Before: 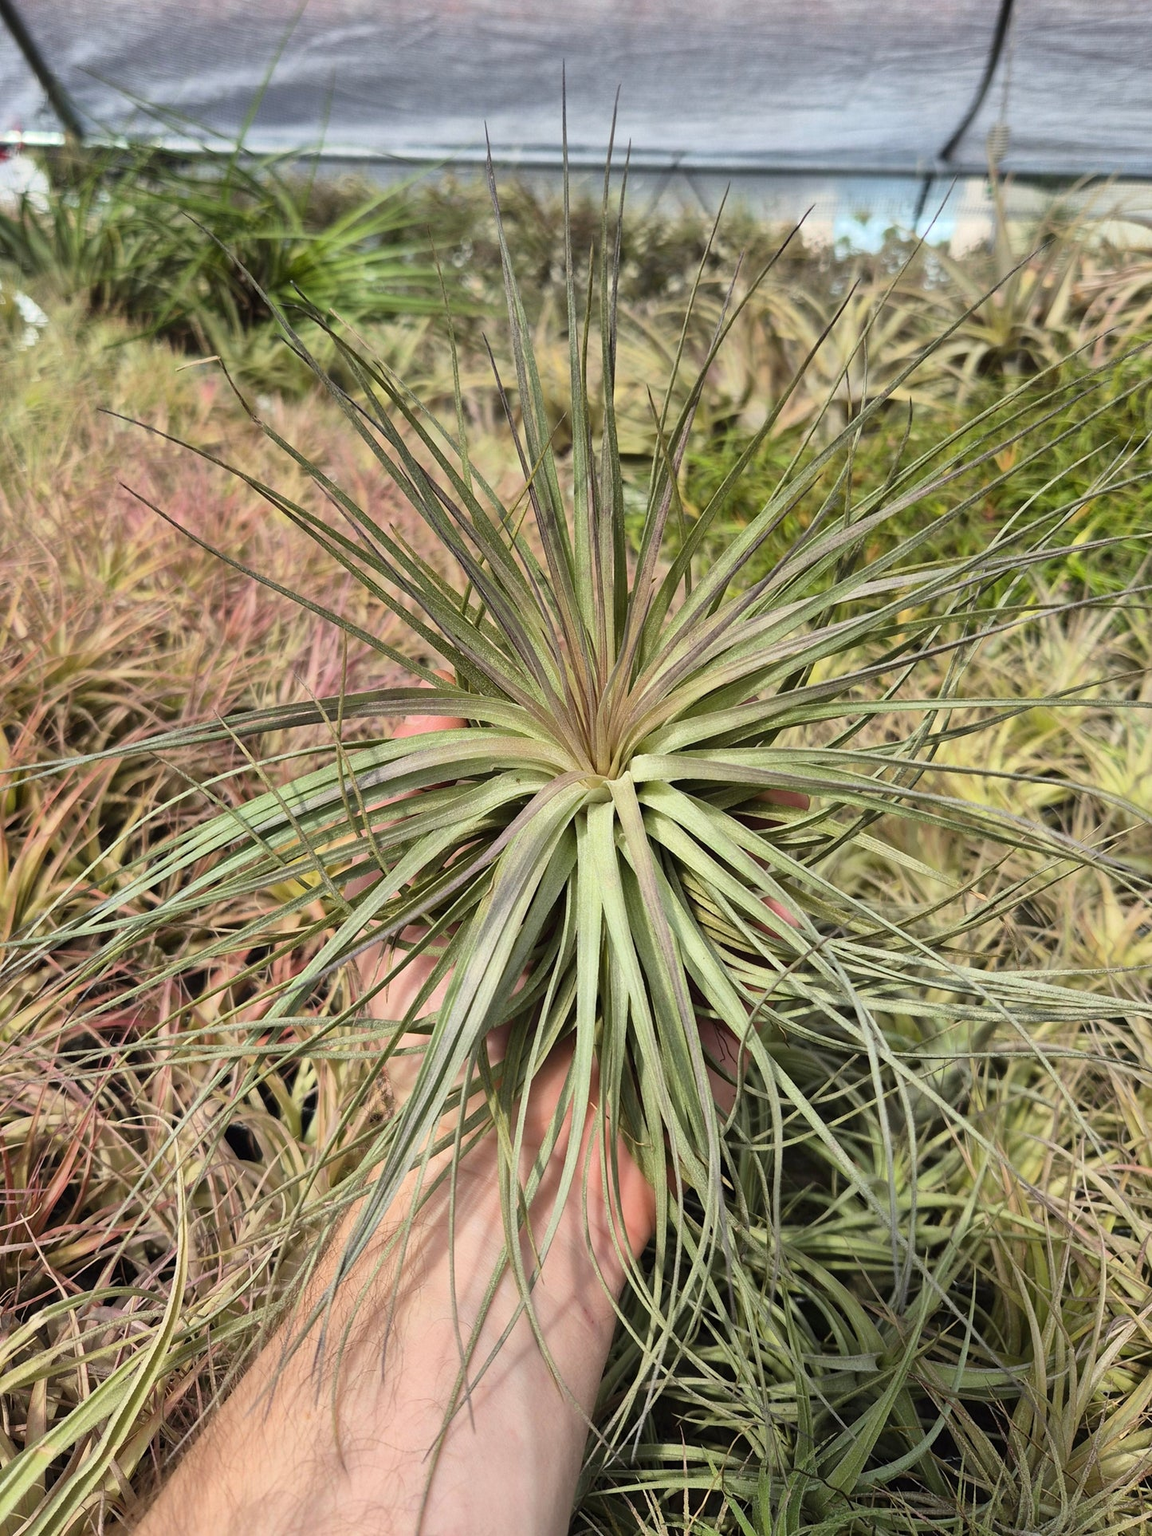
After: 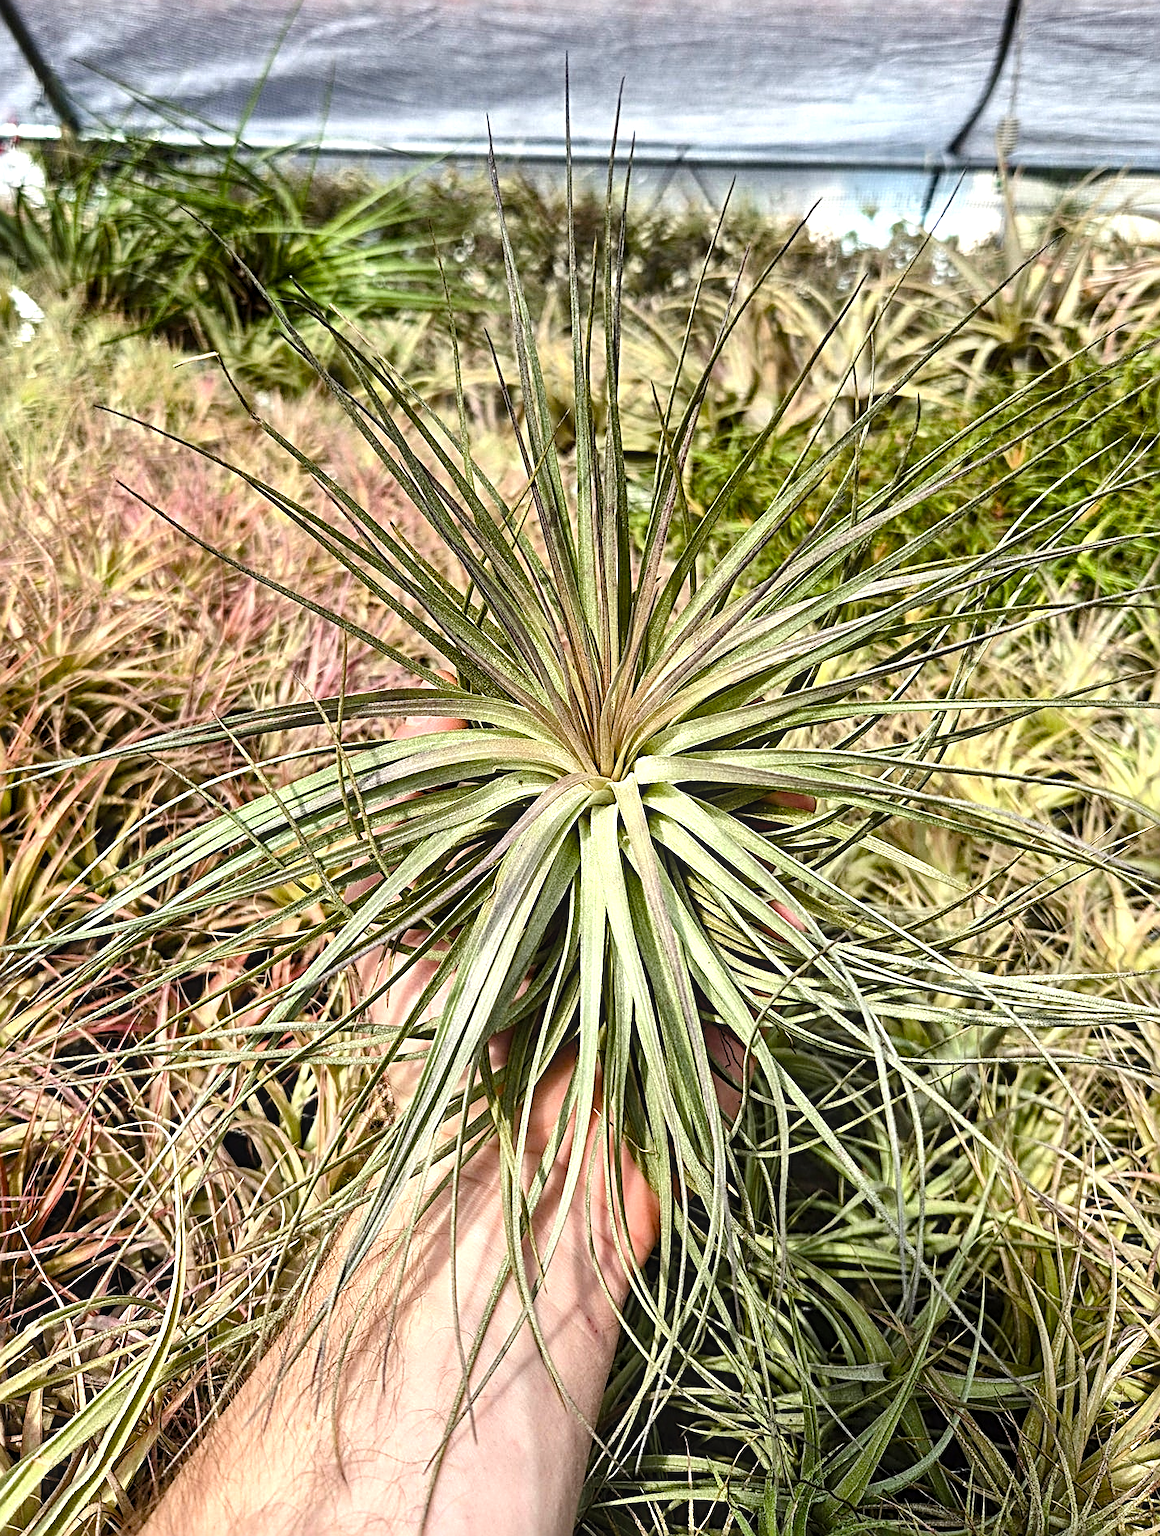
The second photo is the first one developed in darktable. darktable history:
tone equalizer: -8 EV -0.761 EV, -7 EV -0.731 EV, -6 EV -0.571 EV, -5 EV -0.401 EV, -3 EV 0.369 EV, -2 EV 0.6 EV, -1 EV 0.674 EV, +0 EV 0.74 EV, edges refinement/feathering 500, mask exposure compensation -1.57 EV, preserve details no
crop: left 0.429%, top 0.578%, right 0.247%, bottom 0.75%
sharpen: radius 2.982, amount 0.766
color balance rgb: linear chroma grading › global chroma 0.524%, perceptual saturation grading › global saturation 20%, perceptual saturation grading › highlights -25.07%, perceptual saturation grading › shadows 50.255%
local contrast: on, module defaults
